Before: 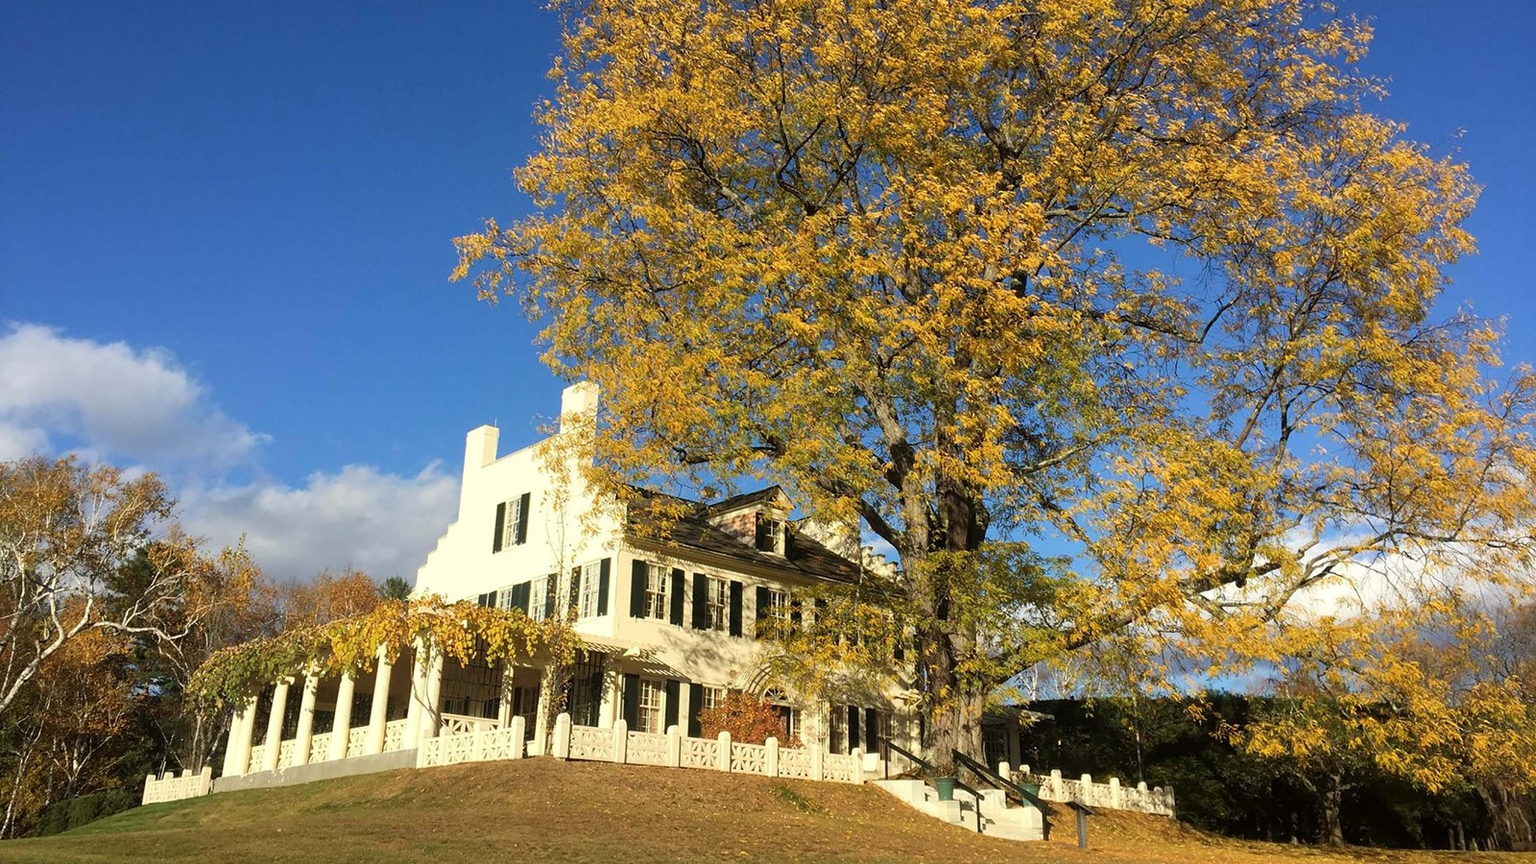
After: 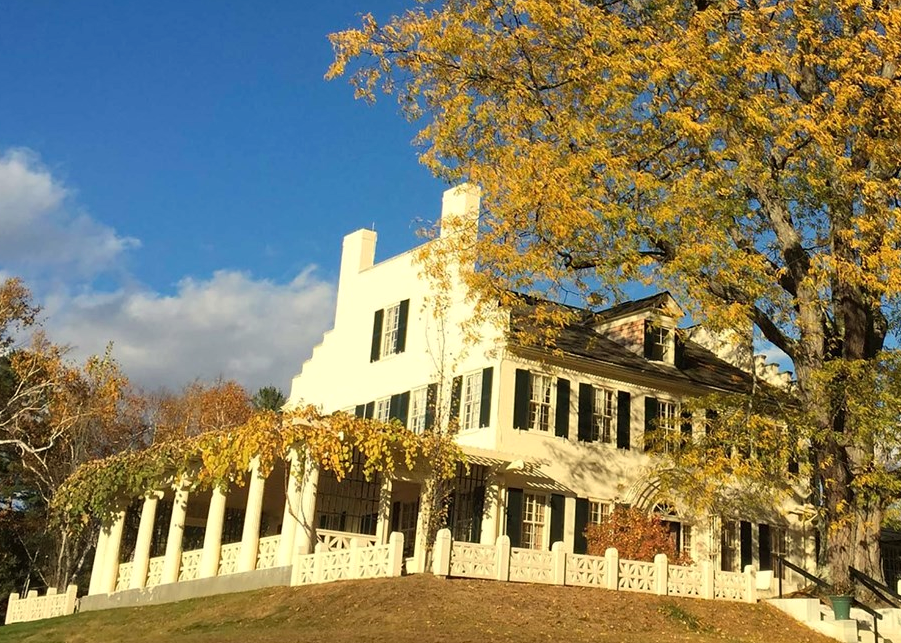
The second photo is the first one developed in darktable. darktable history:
crop: left 8.966%, top 23.852%, right 34.699%, bottom 4.703%
white balance: red 1.029, blue 0.92
haze removal: compatibility mode true, adaptive false
